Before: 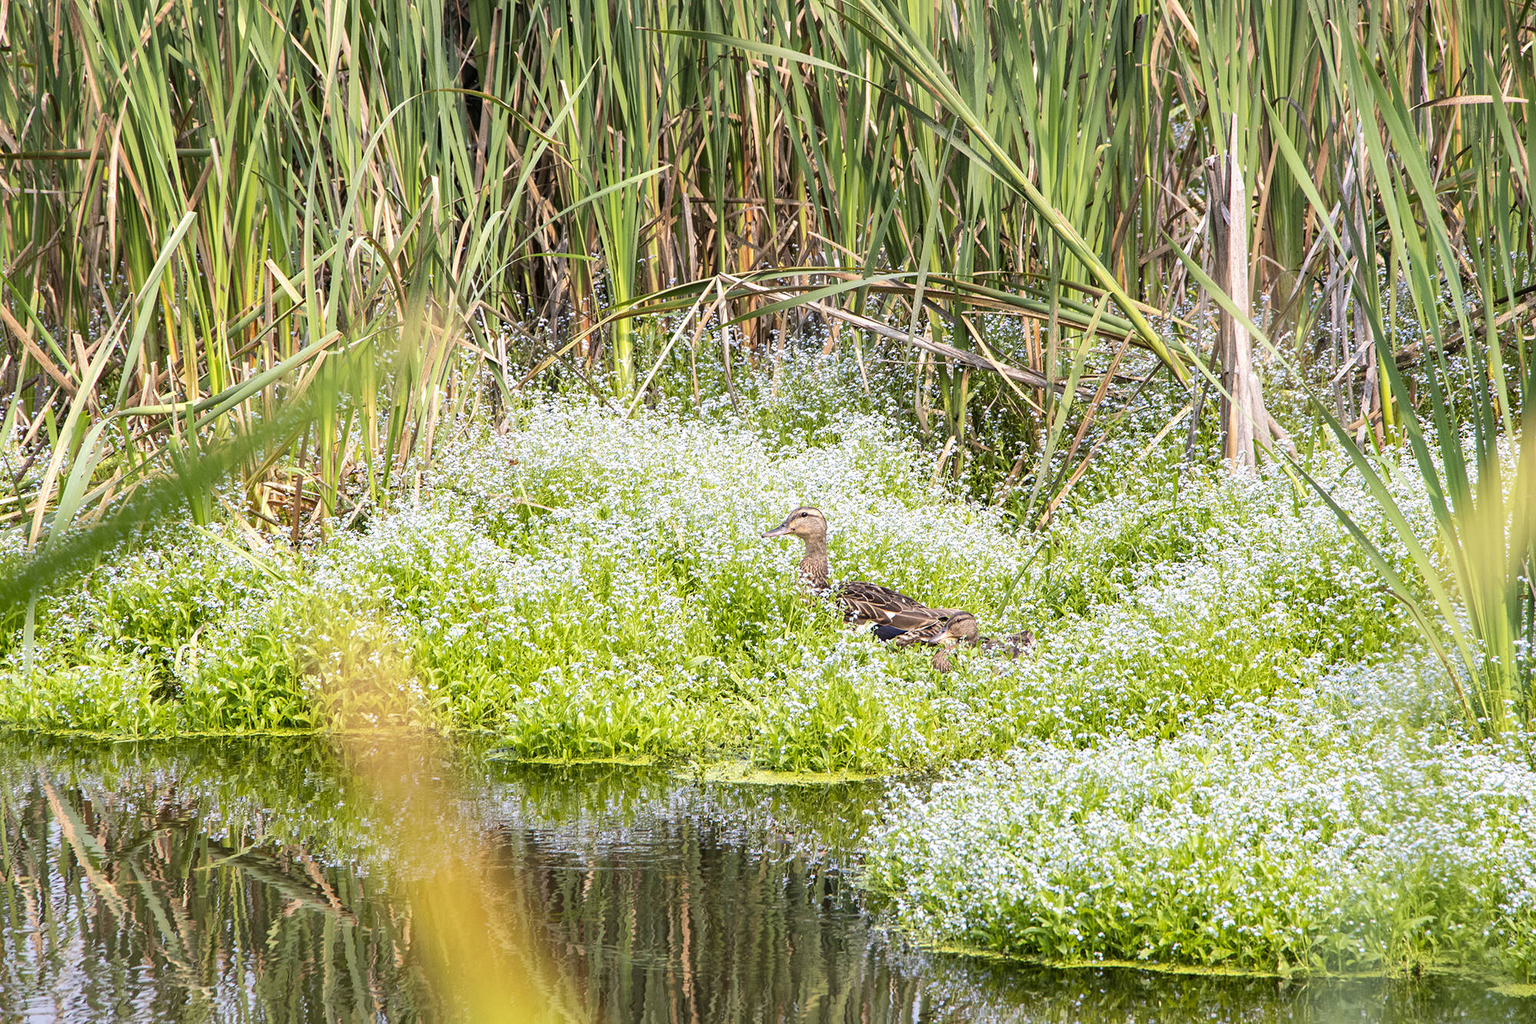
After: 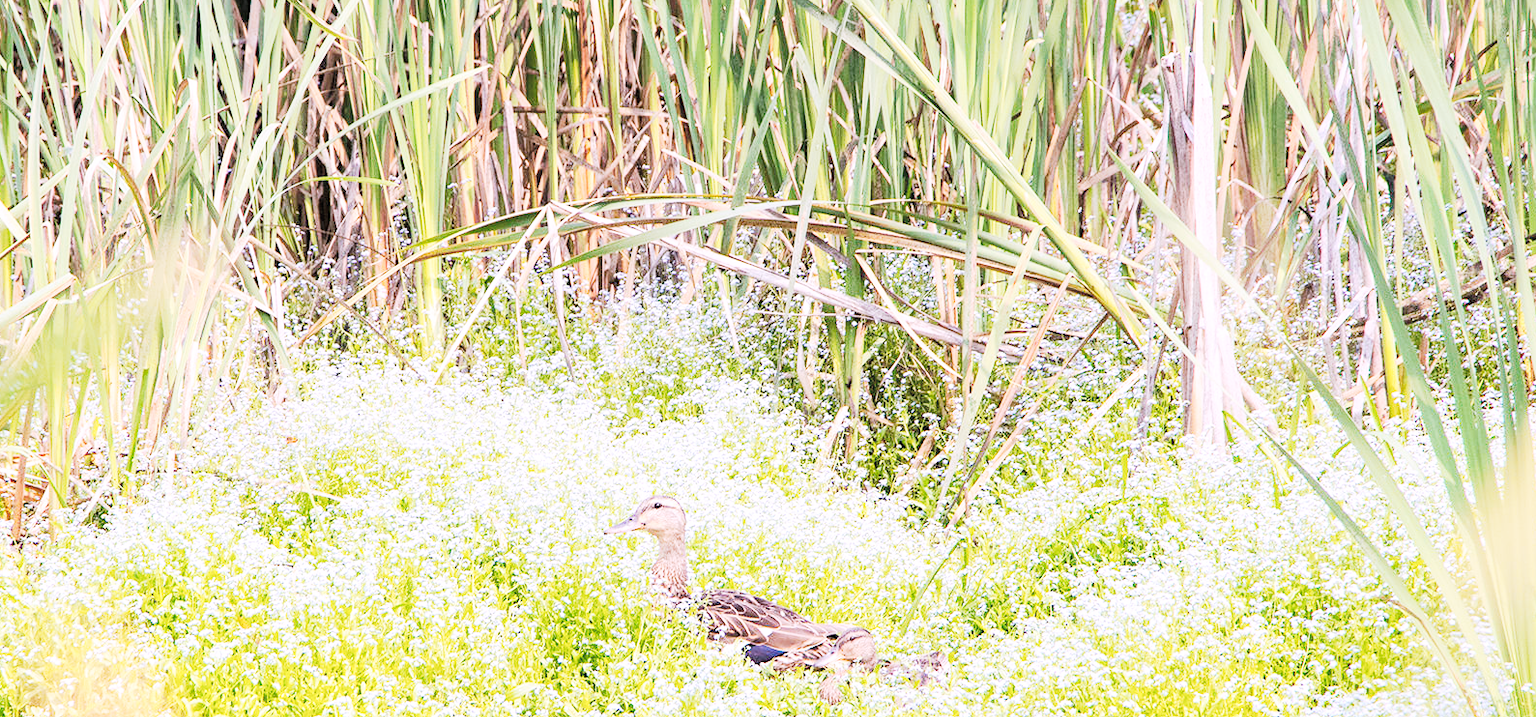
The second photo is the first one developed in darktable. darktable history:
crop: left 18.38%, top 11.092%, right 2.134%, bottom 33.217%
tone curve: curves: ch0 [(0, 0) (0.003, 0.015) (0.011, 0.025) (0.025, 0.056) (0.044, 0.104) (0.069, 0.139) (0.1, 0.181) (0.136, 0.226) (0.177, 0.28) (0.224, 0.346) (0.277, 0.42) (0.335, 0.505) (0.399, 0.594) (0.468, 0.699) (0.543, 0.776) (0.623, 0.848) (0.709, 0.893) (0.801, 0.93) (0.898, 0.97) (1, 1)], preserve colors none
white balance: red 1.042, blue 1.17
contrast brightness saturation: brightness 0.13
